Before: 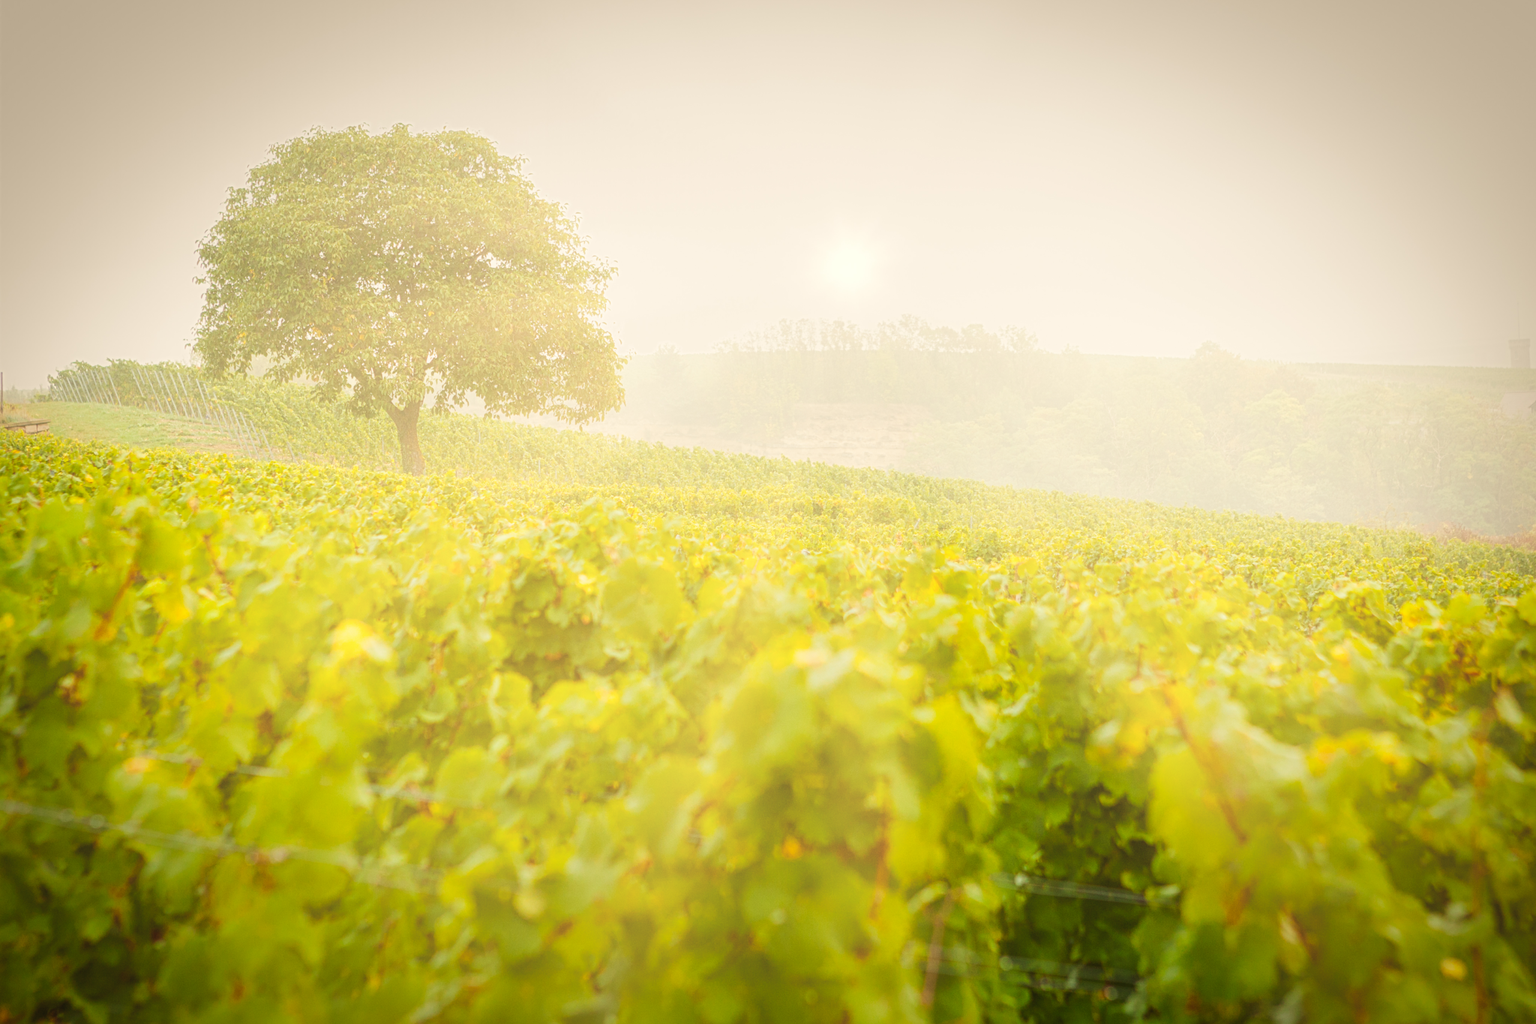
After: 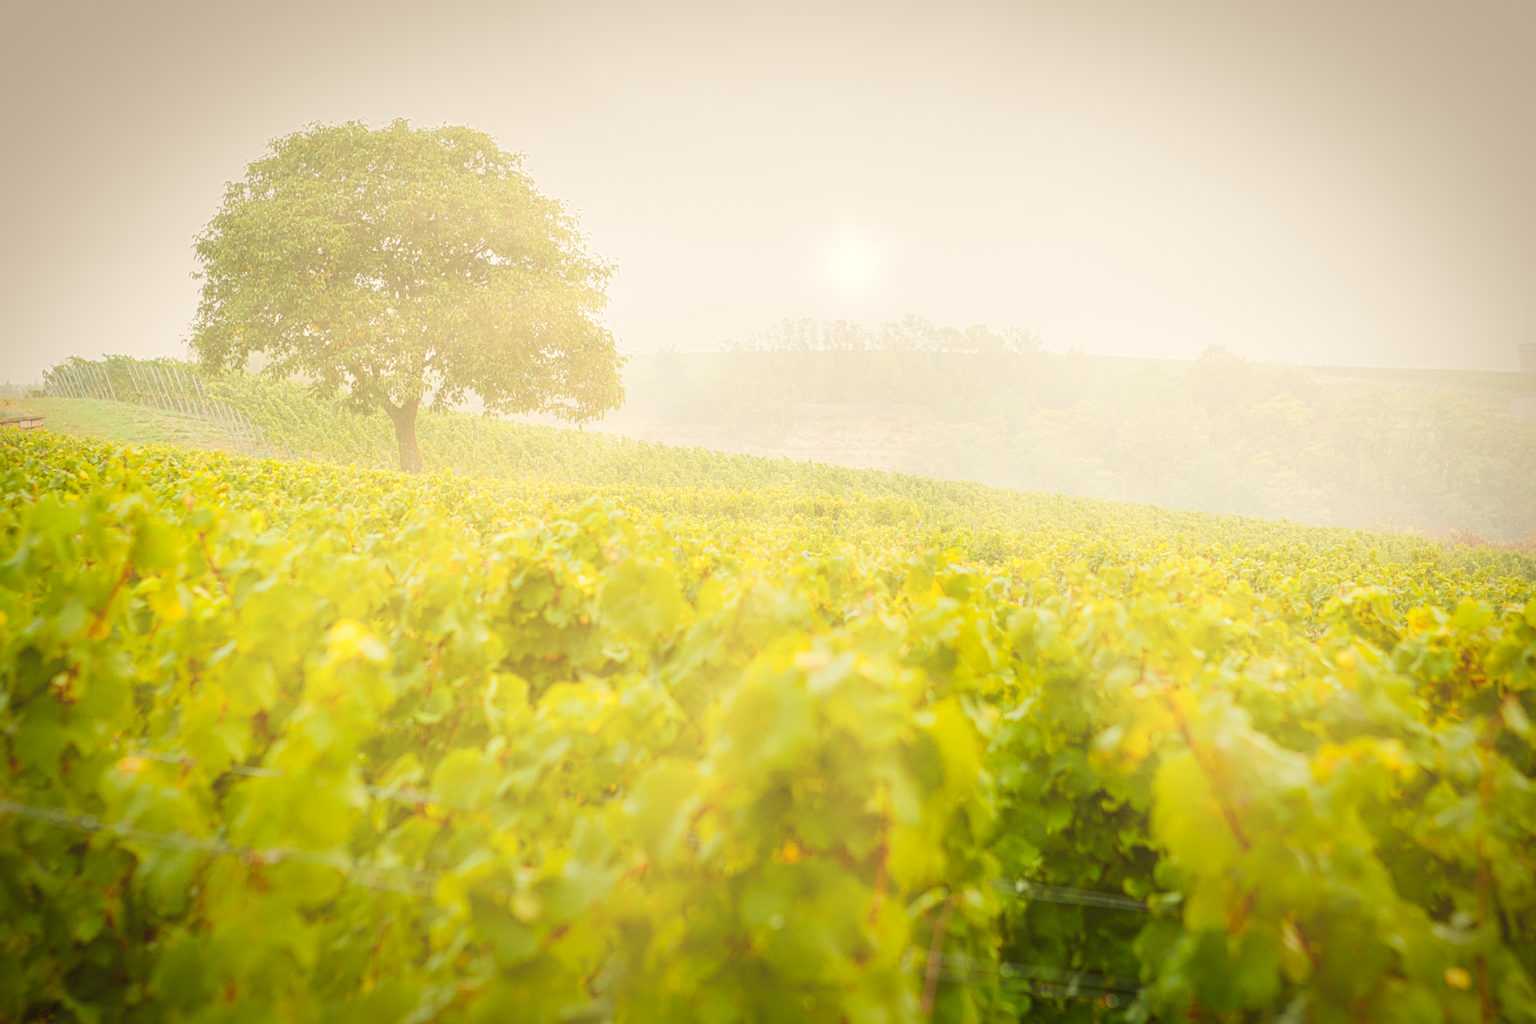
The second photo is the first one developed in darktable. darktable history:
crop and rotate: angle -0.35°
